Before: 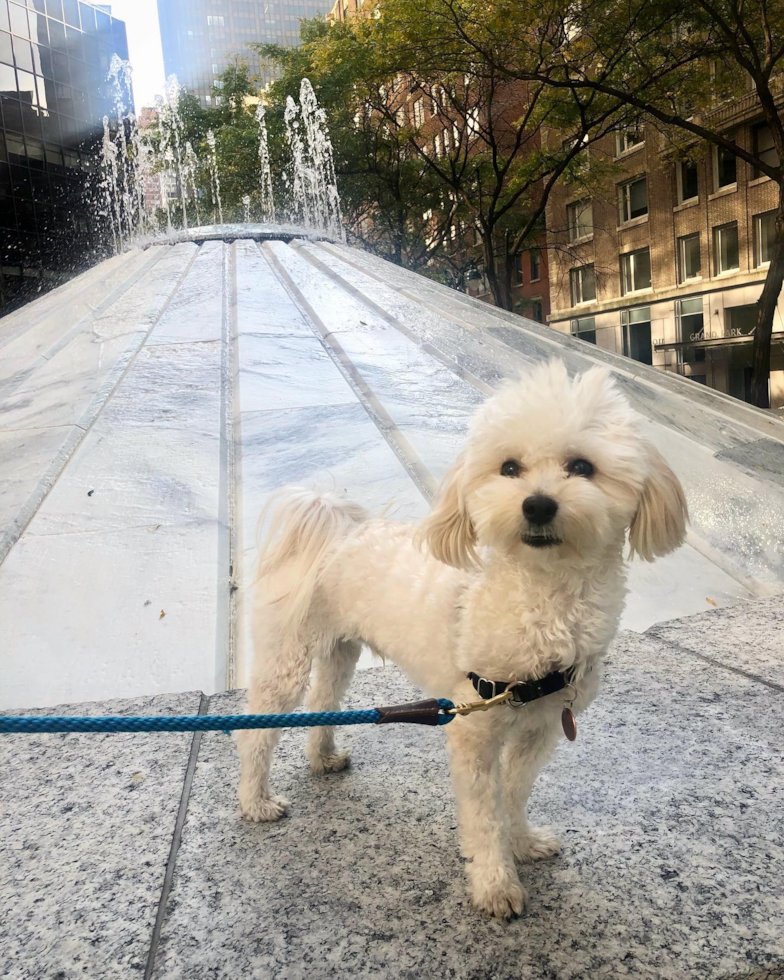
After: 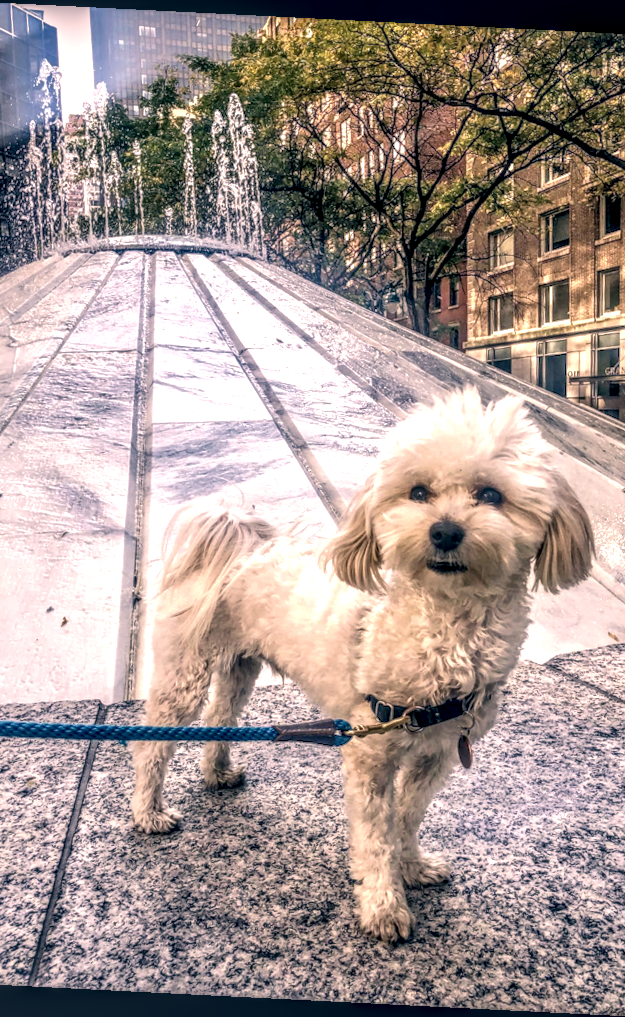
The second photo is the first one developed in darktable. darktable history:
exposure: exposure 0.2 EV, compensate highlight preservation false
tone equalizer: -7 EV 0.165 EV, -6 EV 0.602 EV, -5 EV 1.15 EV, -4 EV 1.33 EV, -3 EV 1.15 EV, -2 EV 0.6 EV, -1 EV 0.169 EV
crop and rotate: angle -2.87°, left 14.044%, top 0.017%, right 10.812%, bottom 0.068%
shadows and highlights: shadows 24.82, highlights -25.96
velvia: strength 15.18%
color correction: highlights a* 13.9, highlights b* 6.16, shadows a* -5.05, shadows b* -15.95, saturation 0.843
local contrast: highlights 1%, shadows 7%, detail 298%, midtone range 0.3
